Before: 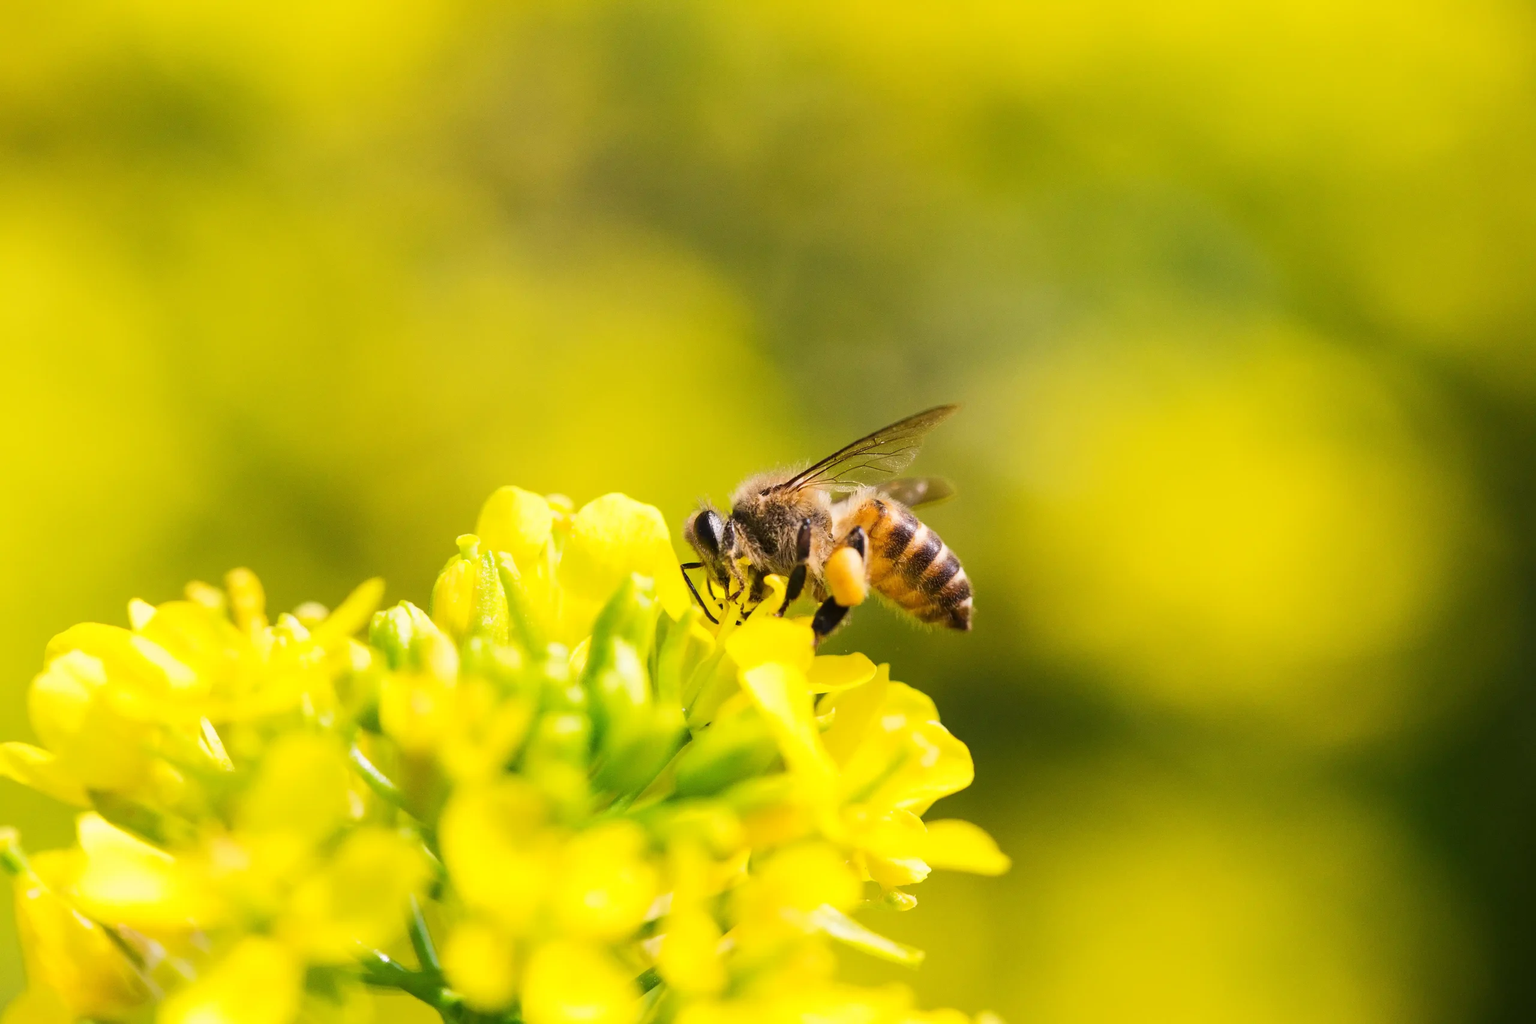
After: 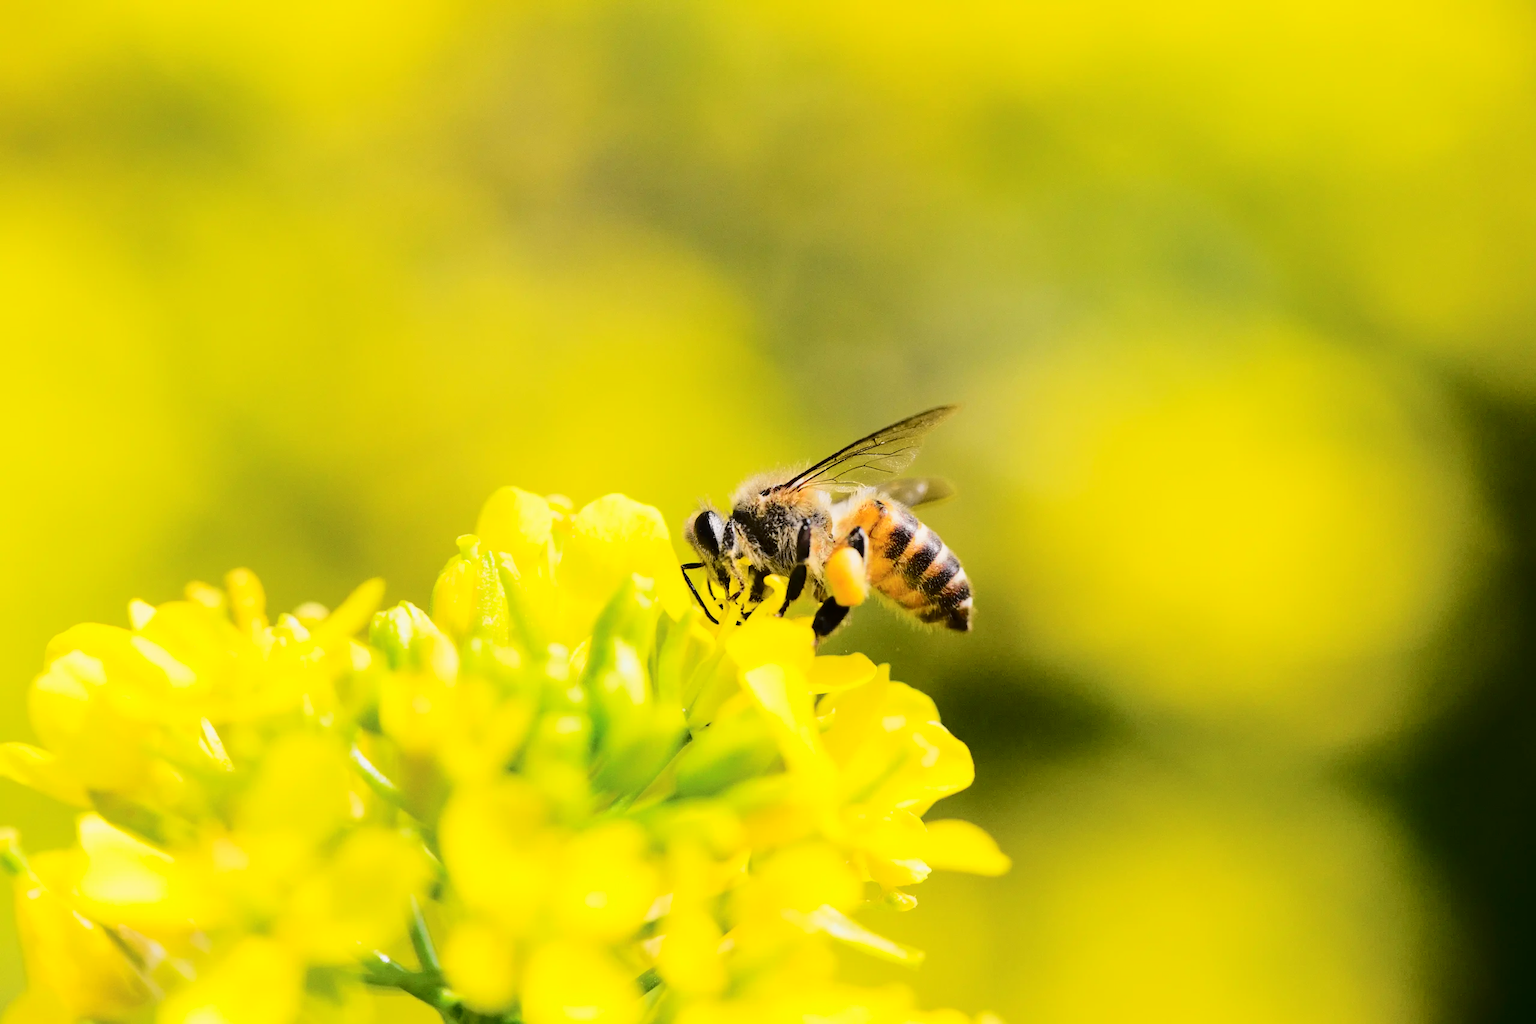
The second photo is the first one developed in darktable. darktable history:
tone curve: curves: ch0 [(0, 0) (0.094, 0.039) (0.243, 0.155) (0.411, 0.482) (0.479, 0.583) (0.654, 0.742) (0.793, 0.851) (0.994, 0.974)]; ch1 [(0, 0) (0.161, 0.092) (0.35, 0.33) (0.392, 0.392) (0.456, 0.456) (0.505, 0.502) (0.537, 0.518) (0.553, 0.53) (0.573, 0.569) (0.718, 0.718) (1, 1)]; ch2 [(0, 0) (0.346, 0.362) (0.411, 0.412) (0.502, 0.502) (0.531, 0.521) (0.576, 0.553) (0.615, 0.621) (1, 1)], color space Lab, independent channels
